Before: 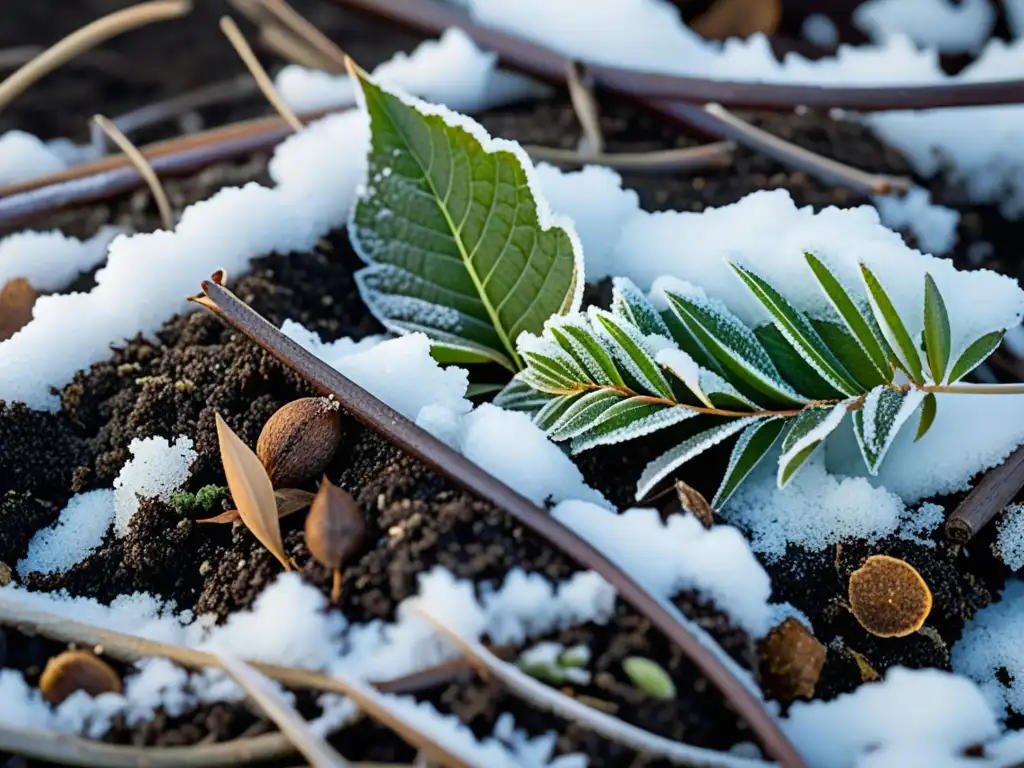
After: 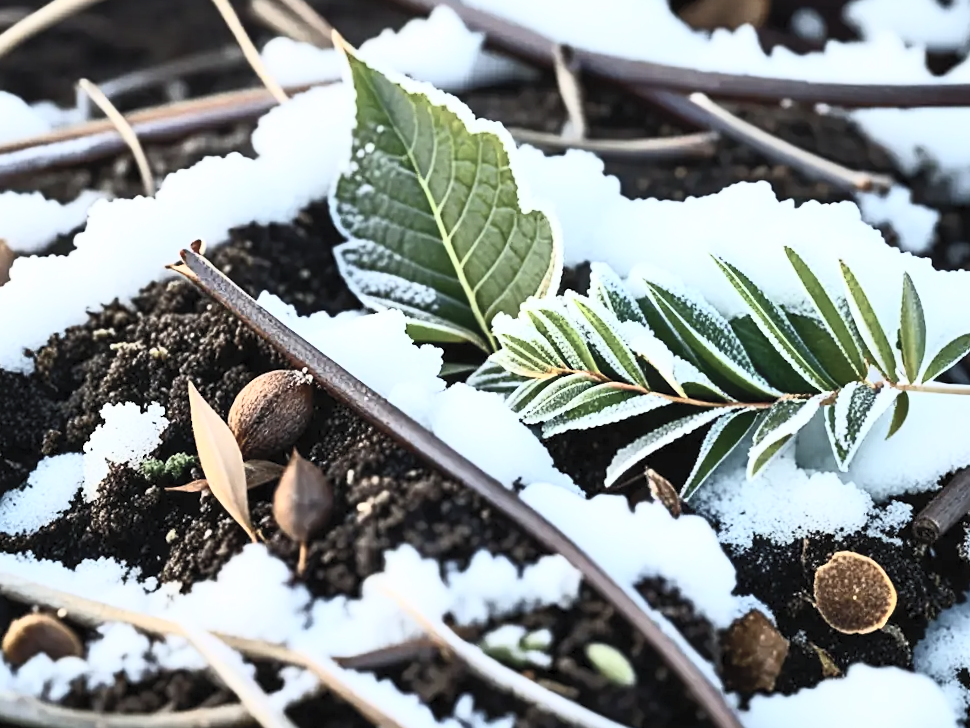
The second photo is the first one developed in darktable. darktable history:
crop and rotate: angle -2.39°
contrast brightness saturation: contrast 0.582, brightness 0.579, saturation -0.333
